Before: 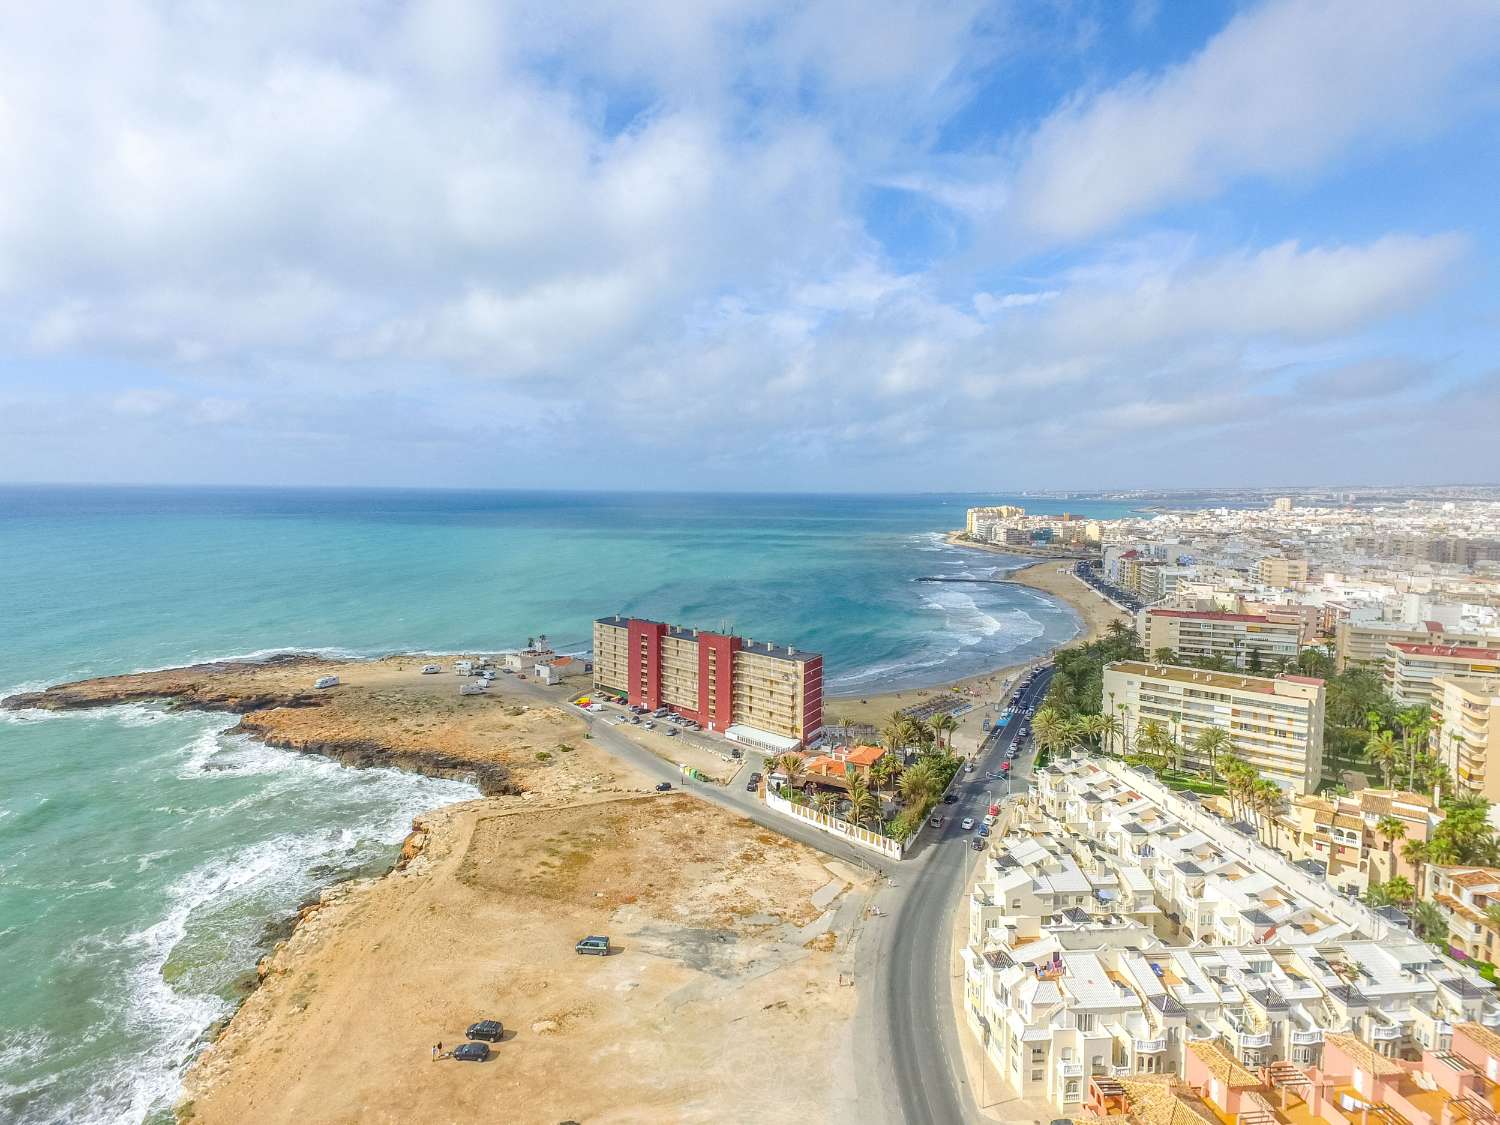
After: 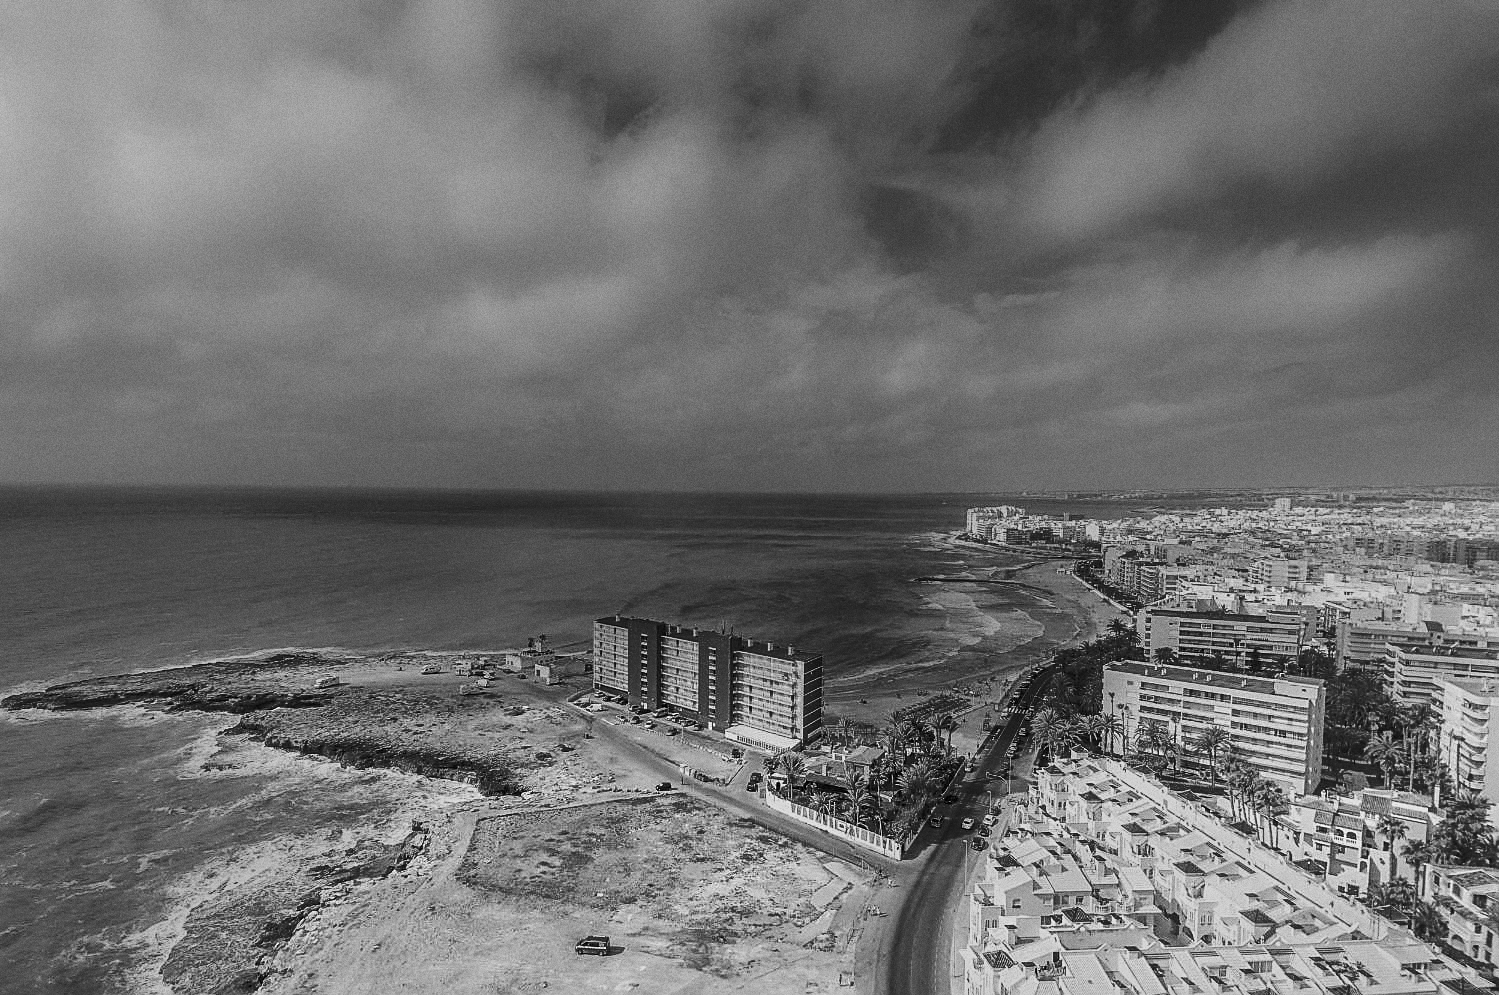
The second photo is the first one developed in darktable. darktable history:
crop and rotate: top 0%, bottom 11.49%
grain: coarseness 3.21 ISO
sharpen: on, module defaults
monochrome: a 79.32, b 81.83, size 1.1
color balance rgb: linear chroma grading › global chroma 40.15%, perceptual saturation grading › global saturation 60.58%, perceptual saturation grading › highlights 20.44%, perceptual saturation grading › shadows -50.36%, perceptual brilliance grading › highlights 2.19%, perceptual brilliance grading › mid-tones -50.36%, perceptual brilliance grading › shadows -50.36%
